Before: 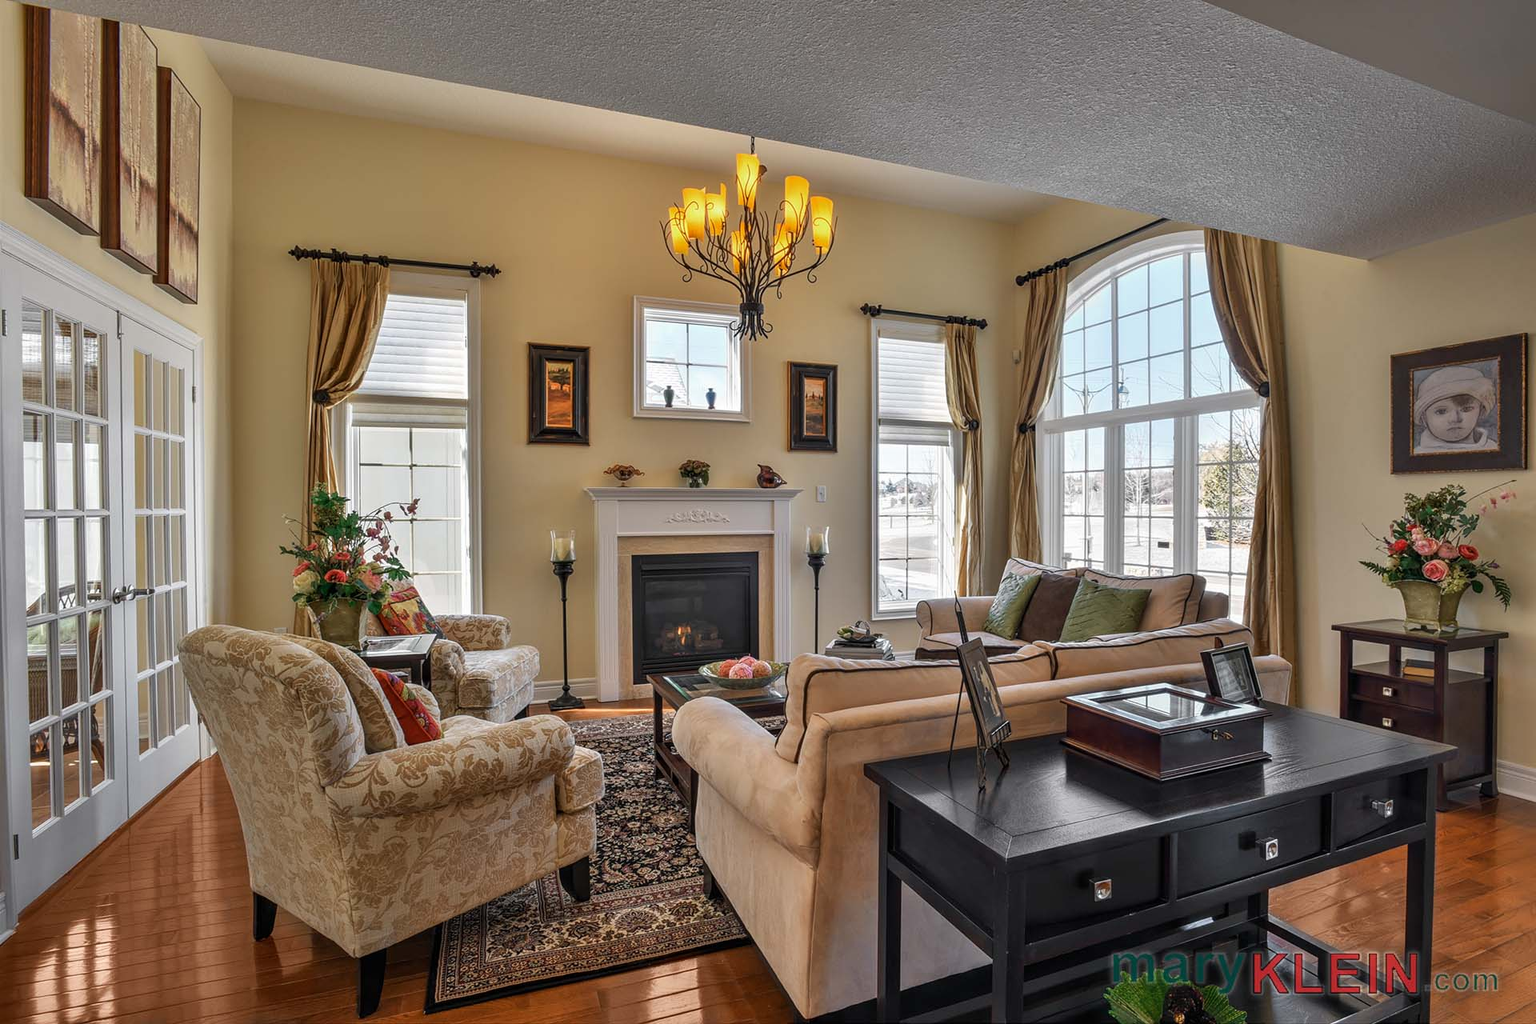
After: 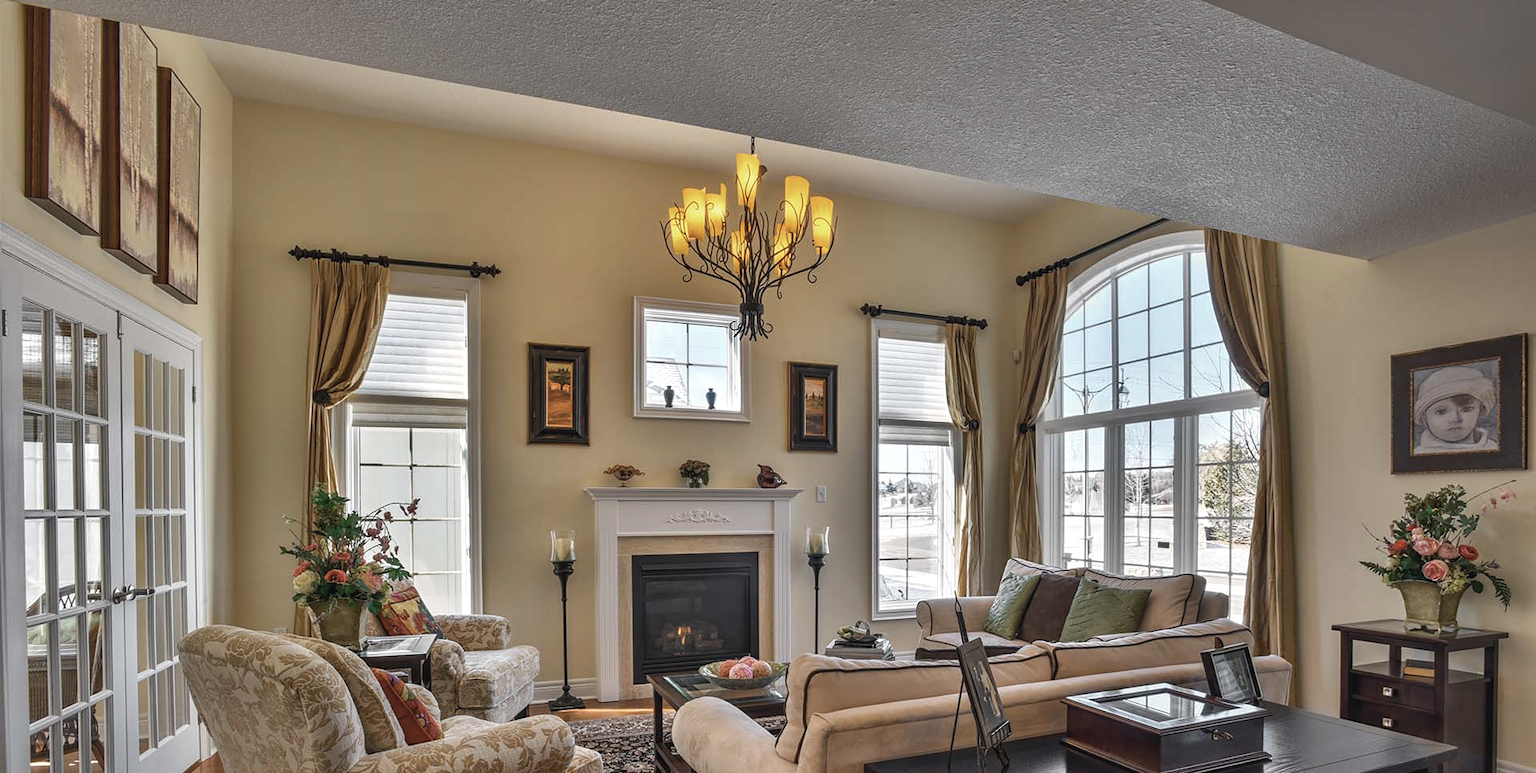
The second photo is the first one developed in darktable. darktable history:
color balance rgb: highlights gain › luminance 15.036%, perceptual saturation grading › global saturation 17.884%, global vibrance 20%
crop: bottom 24.442%
shadows and highlights: shadows 20.9, highlights -82.37, soften with gaussian
contrast brightness saturation: contrast -0.062, saturation -0.407
